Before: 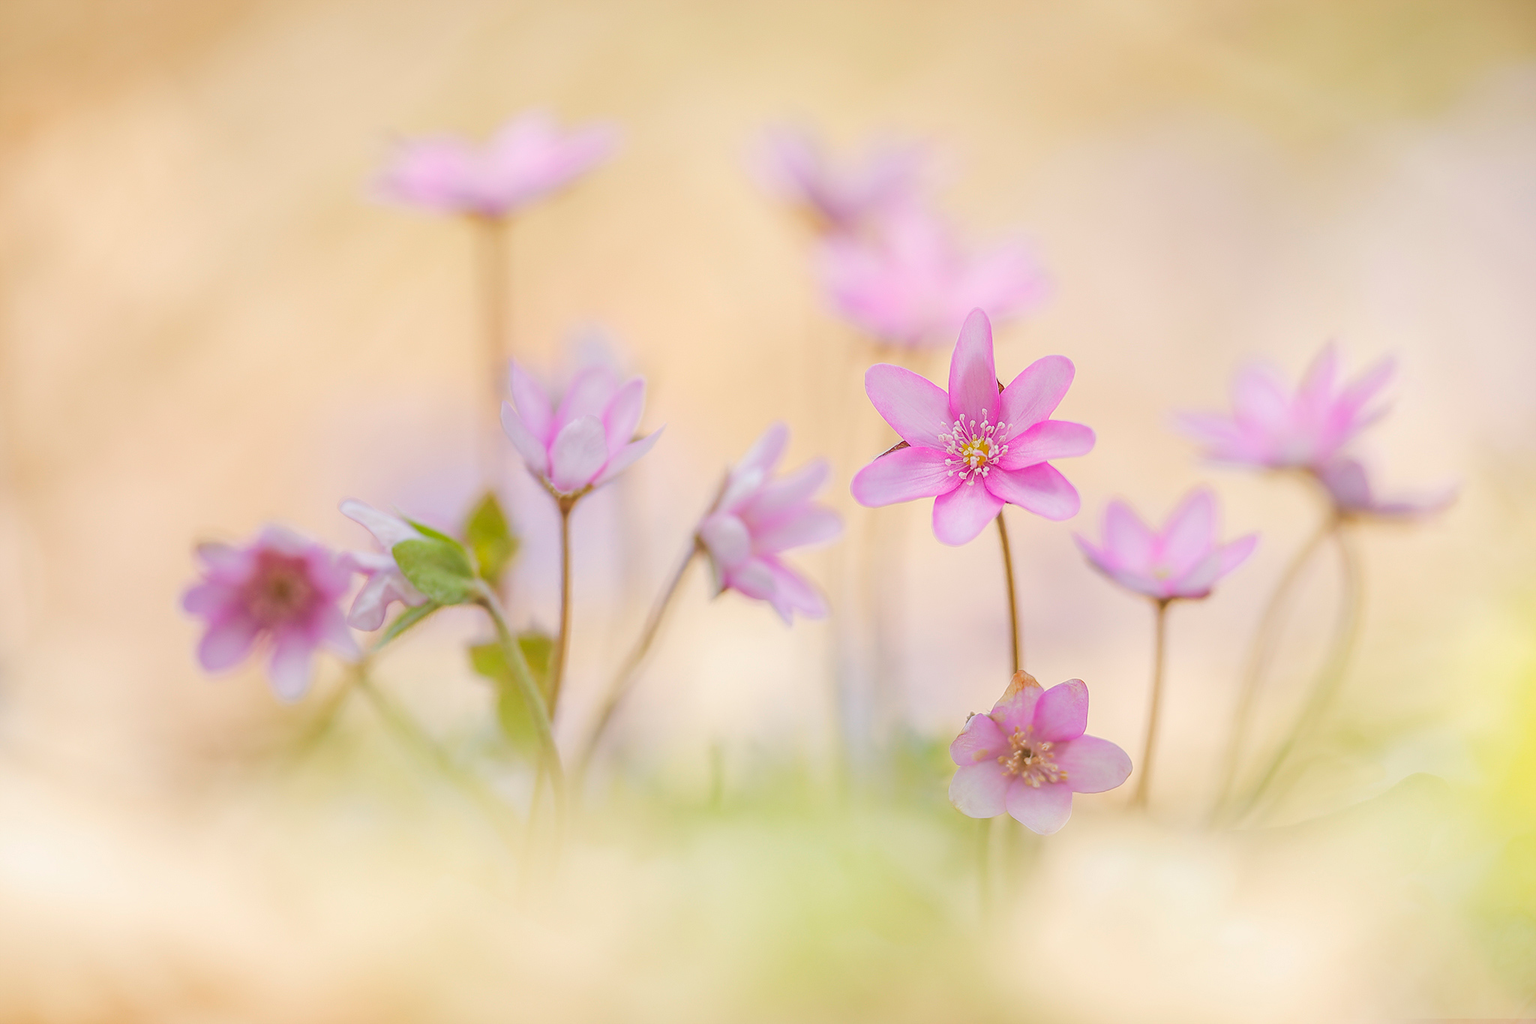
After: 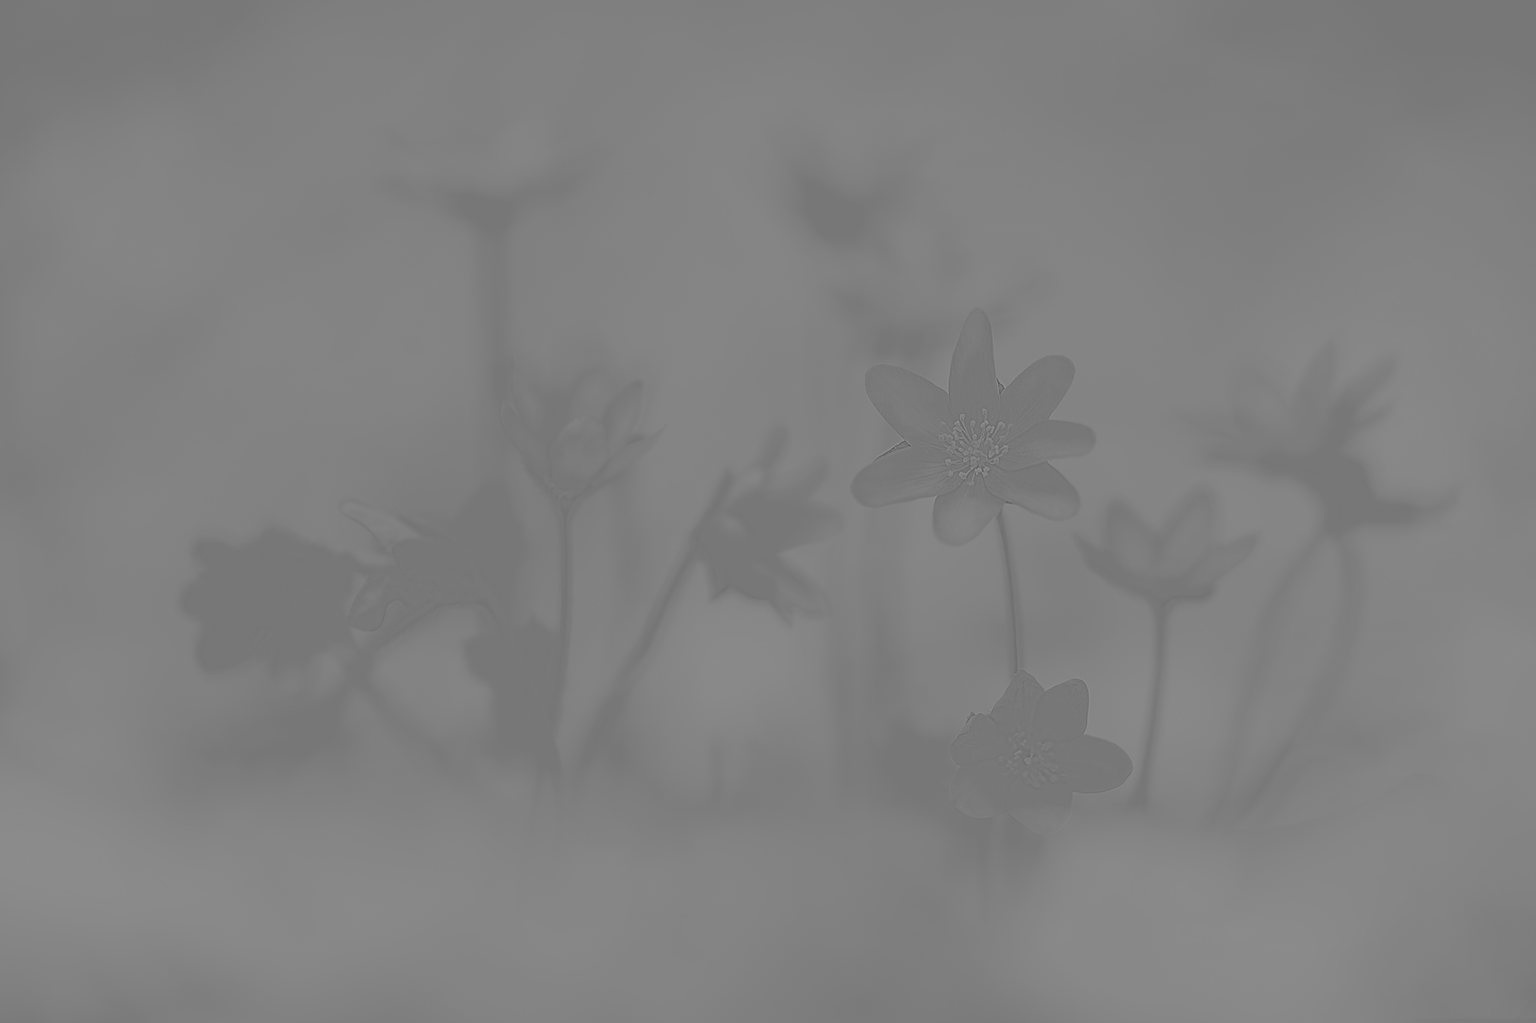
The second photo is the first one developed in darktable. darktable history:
highpass: sharpness 5.84%, contrast boost 8.44%
monochrome: on, module defaults
filmic rgb: middle gray luminance 18.42%, black relative exposure -9 EV, white relative exposure 3.75 EV, threshold 6 EV, target black luminance 0%, hardness 4.85, latitude 67.35%, contrast 0.955, highlights saturation mix 20%, shadows ↔ highlights balance 21.36%, add noise in highlights 0, preserve chrominance luminance Y, color science v3 (2019), use custom middle-gray values true, iterations of high-quality reconstruction 0, contrast in highlights soft, enable highlight reconstruction true
exposure: black level correction 0, exposure 1.1 EV, compensate highlight preservation false
